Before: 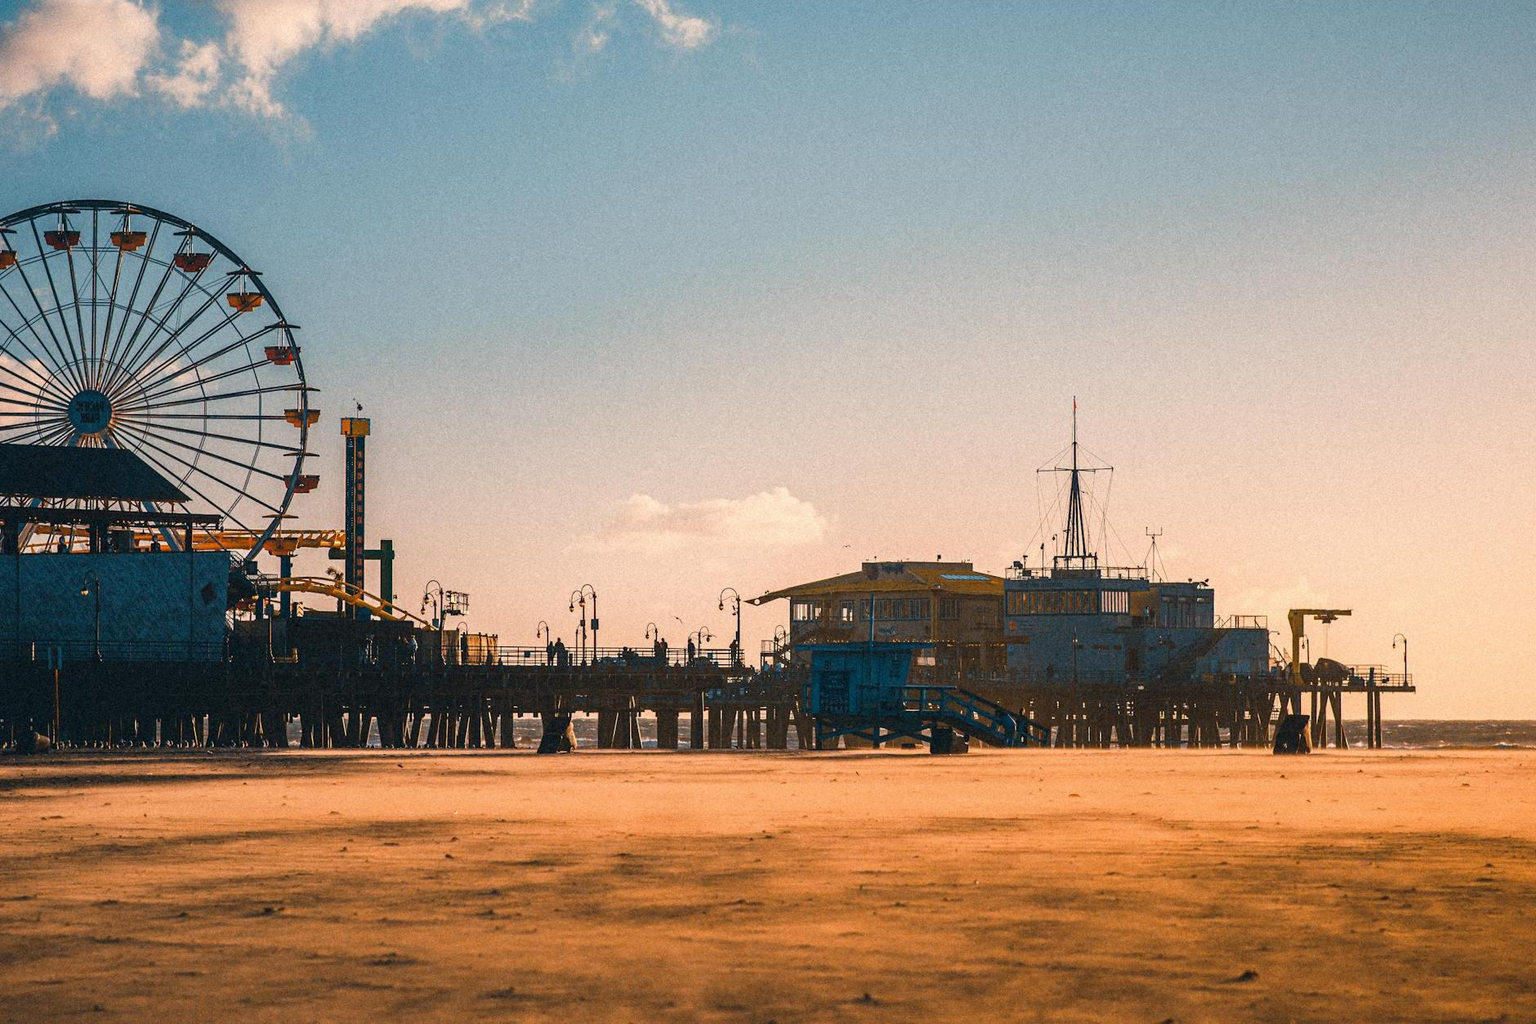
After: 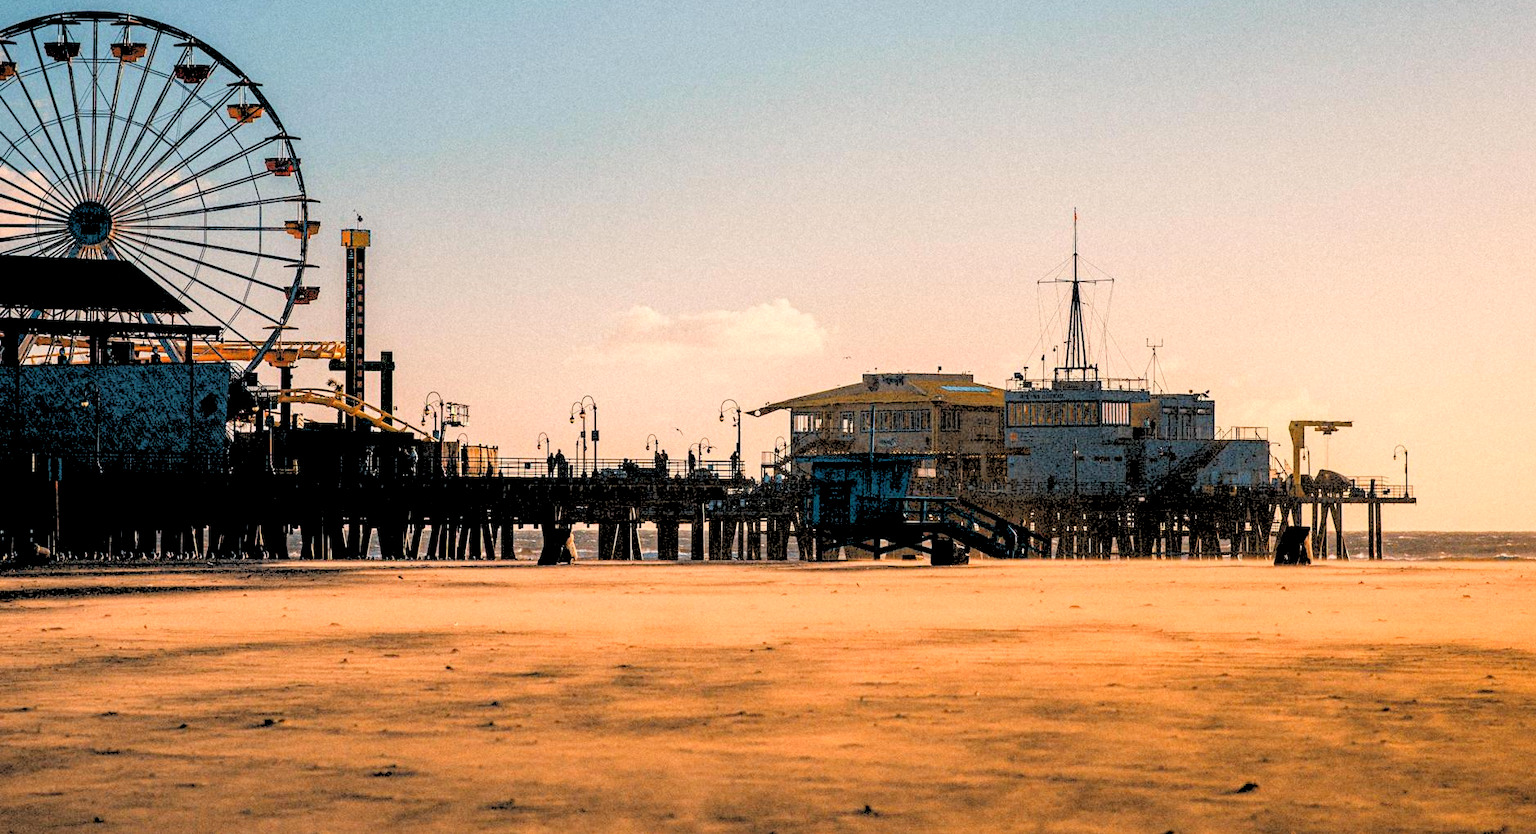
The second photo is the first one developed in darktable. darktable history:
crop and rotate: top 18.507%
rgb levels: levels [[0.027, 0.429, 0.996], [0, 0.5, 1], [0, 0.5, 1]]
local contrast: highlights 100%, shadows 100%, detail 120%, midtone range 0.2
